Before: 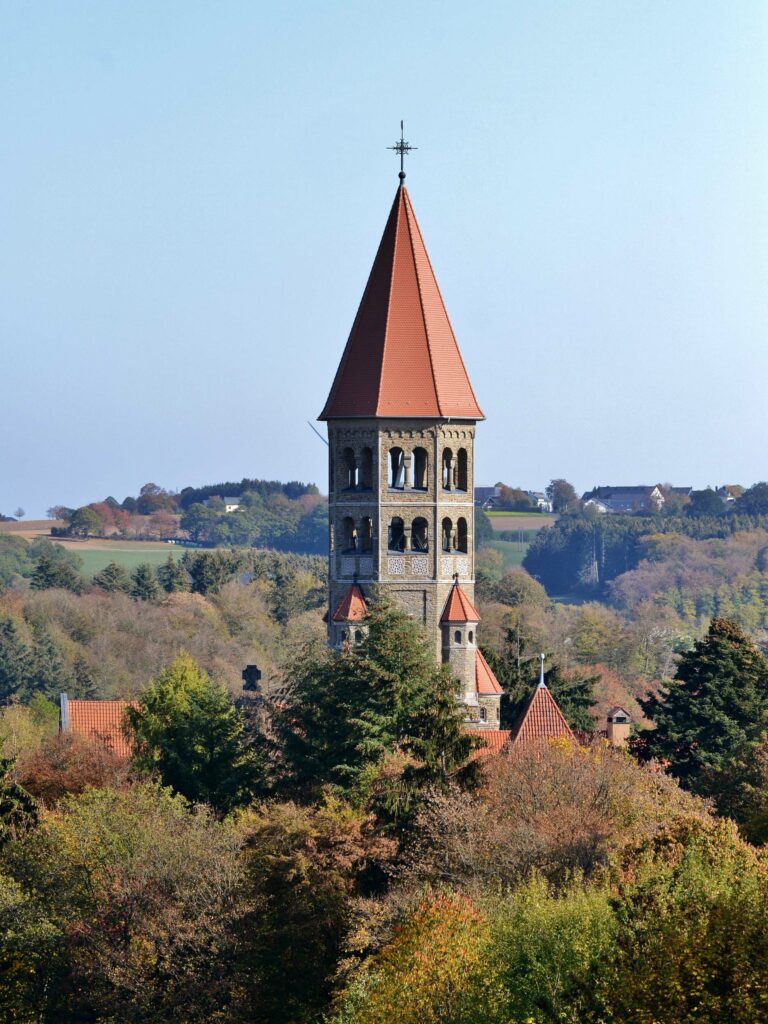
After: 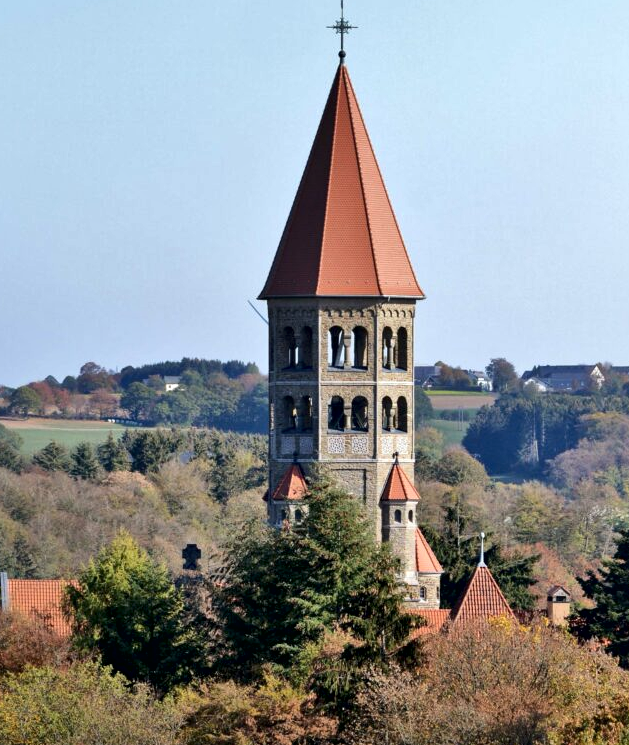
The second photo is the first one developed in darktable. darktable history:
crop: left 7.856%, top 11.836%, right 10.12%, bottom 15.387%
local contrast: mode bilateral grid, contrast 50, coarseness 50, detail 150%, midtone range 0.2
